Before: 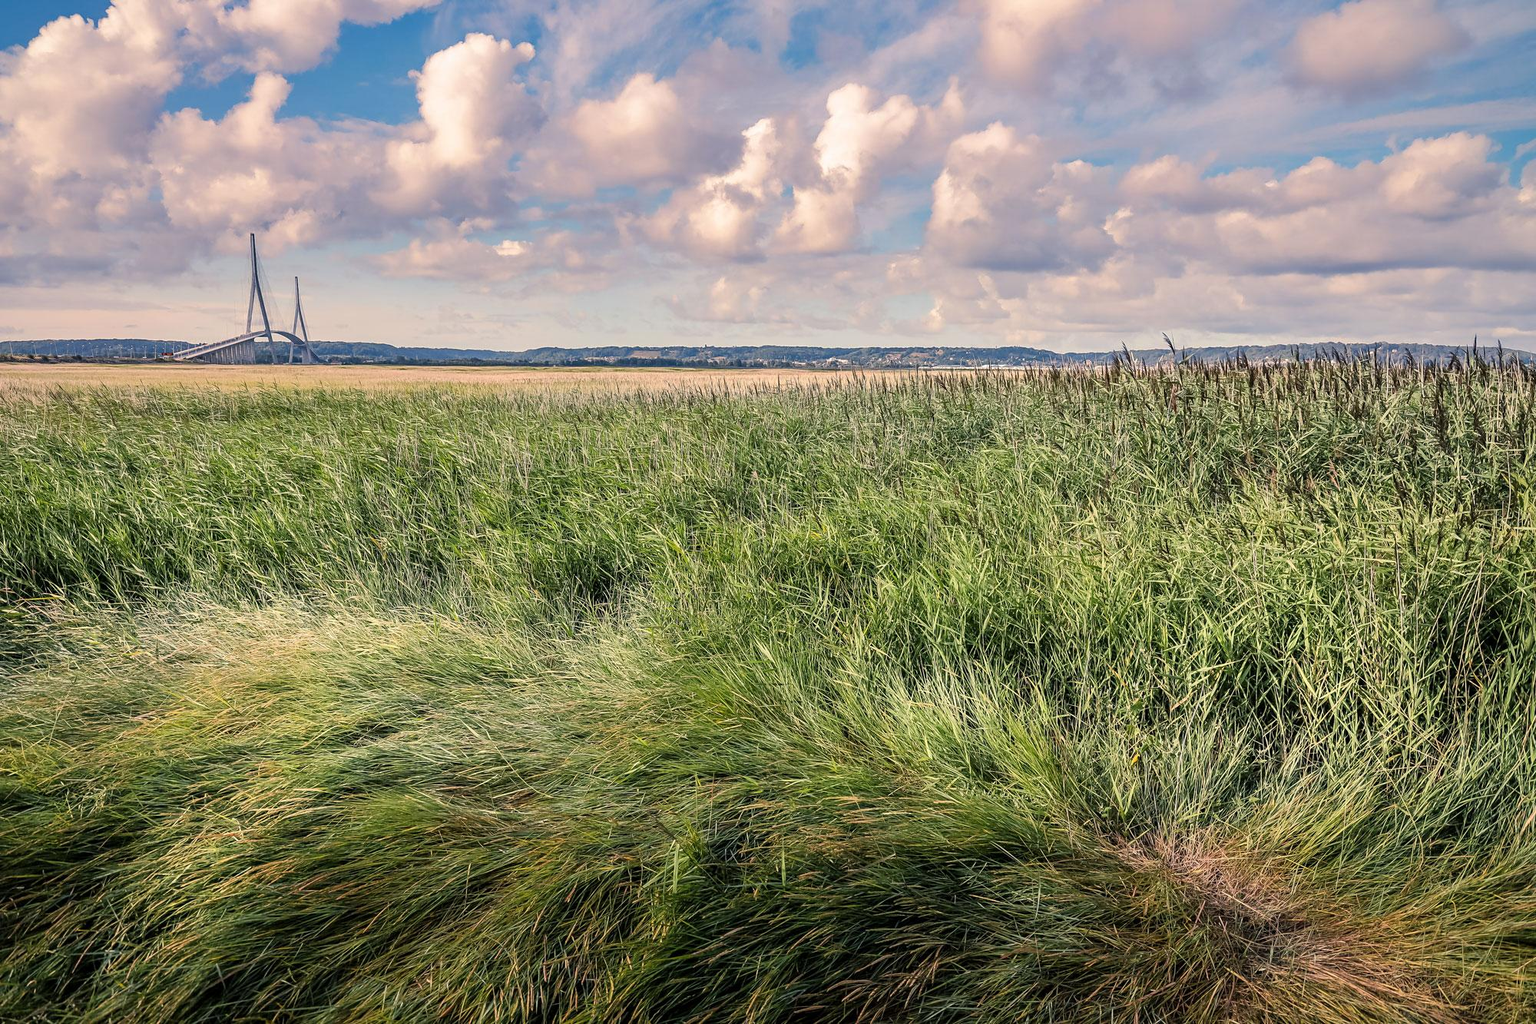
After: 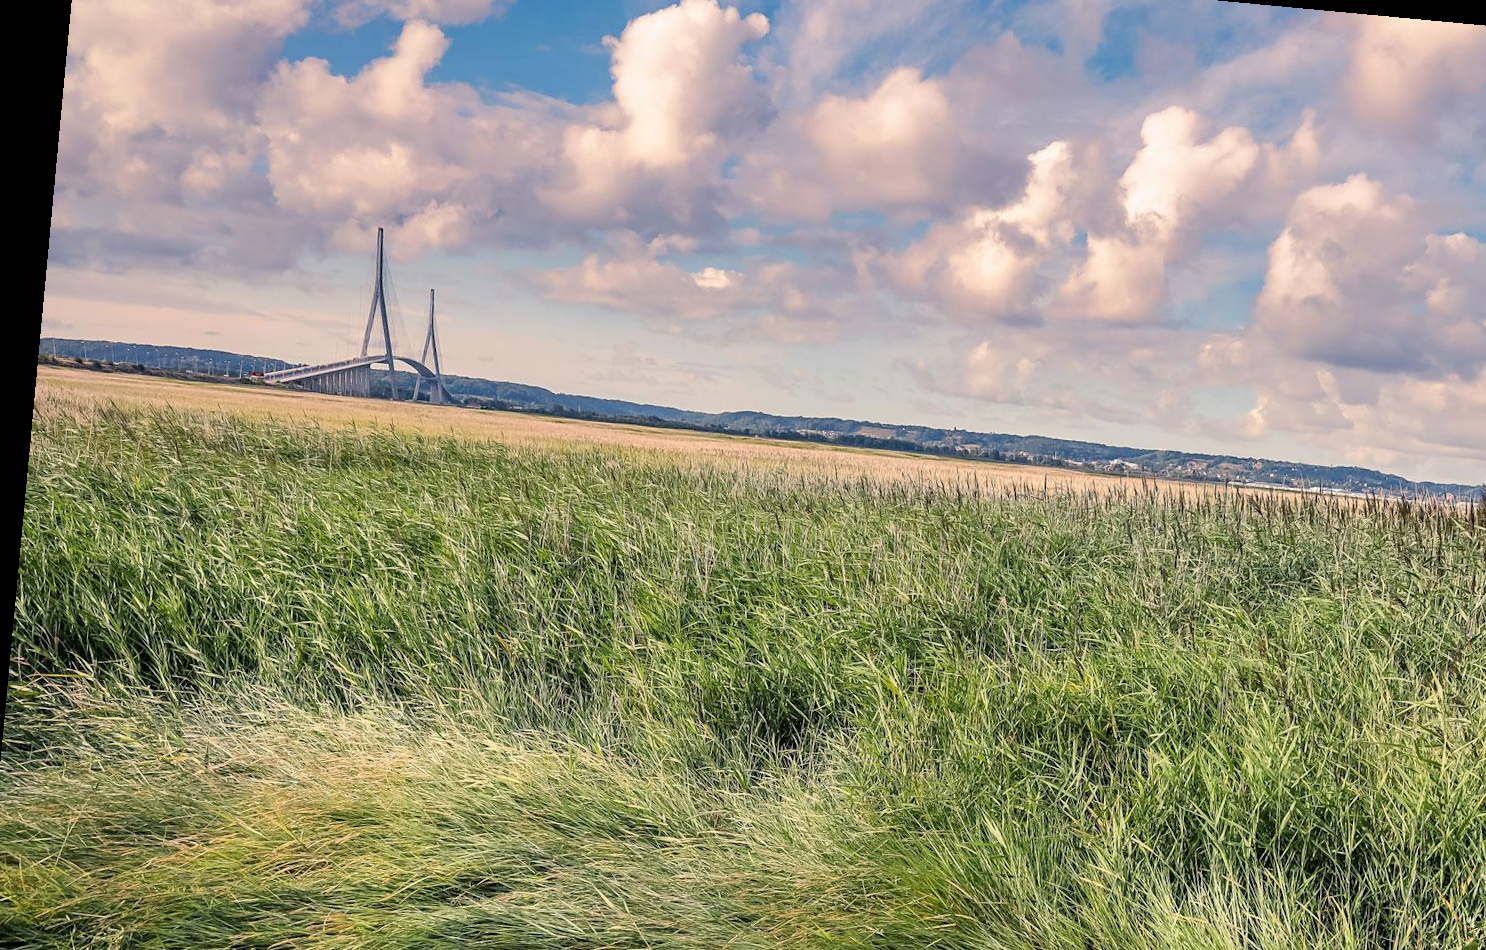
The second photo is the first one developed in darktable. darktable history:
crop and rotate: angle -5.35°, left 1.991%, top 7.009%, right 27.73%, bottom 30.163%
